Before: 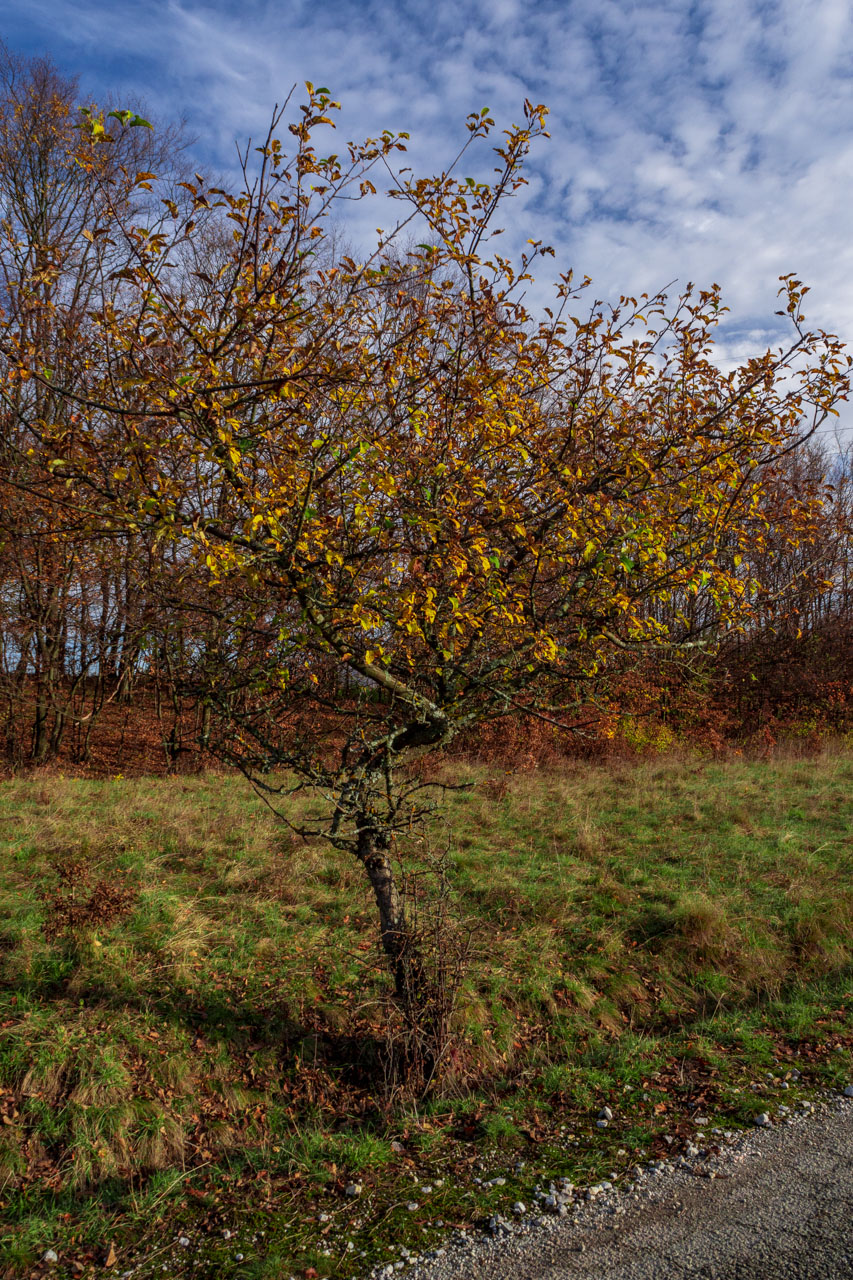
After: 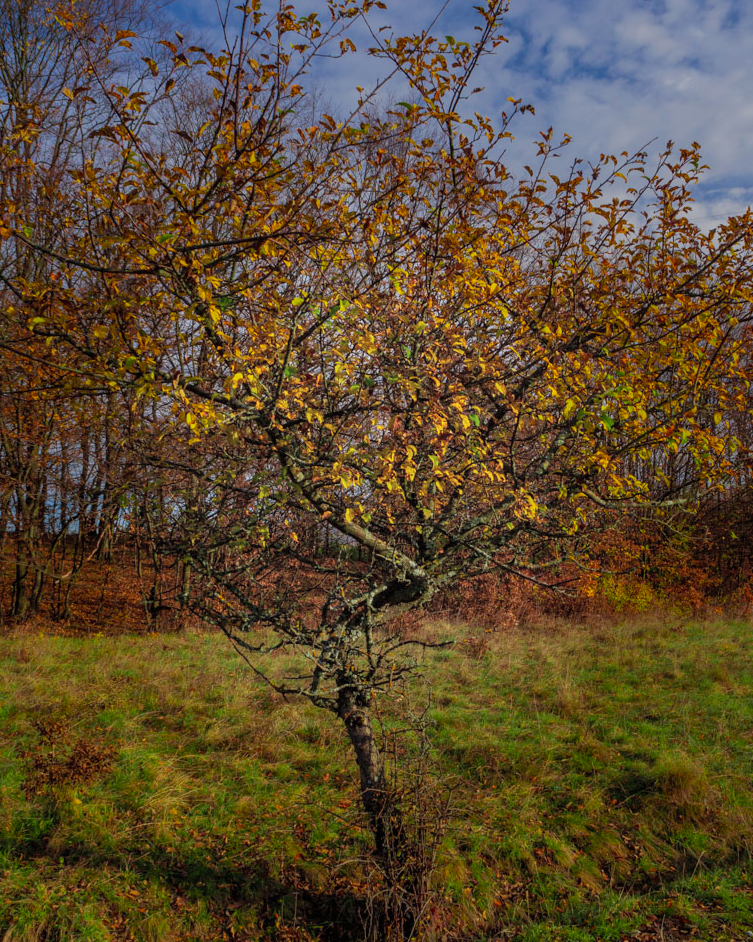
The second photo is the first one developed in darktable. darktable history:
crop and rotate: left 2.415%, top 11.117%, right 9.299%, bottom 15.245%
contrast brightness saturation: brightness 0.144
vignetting: fall-off start 30.98%, fall-off radius 33.59%, saturation 0.371
